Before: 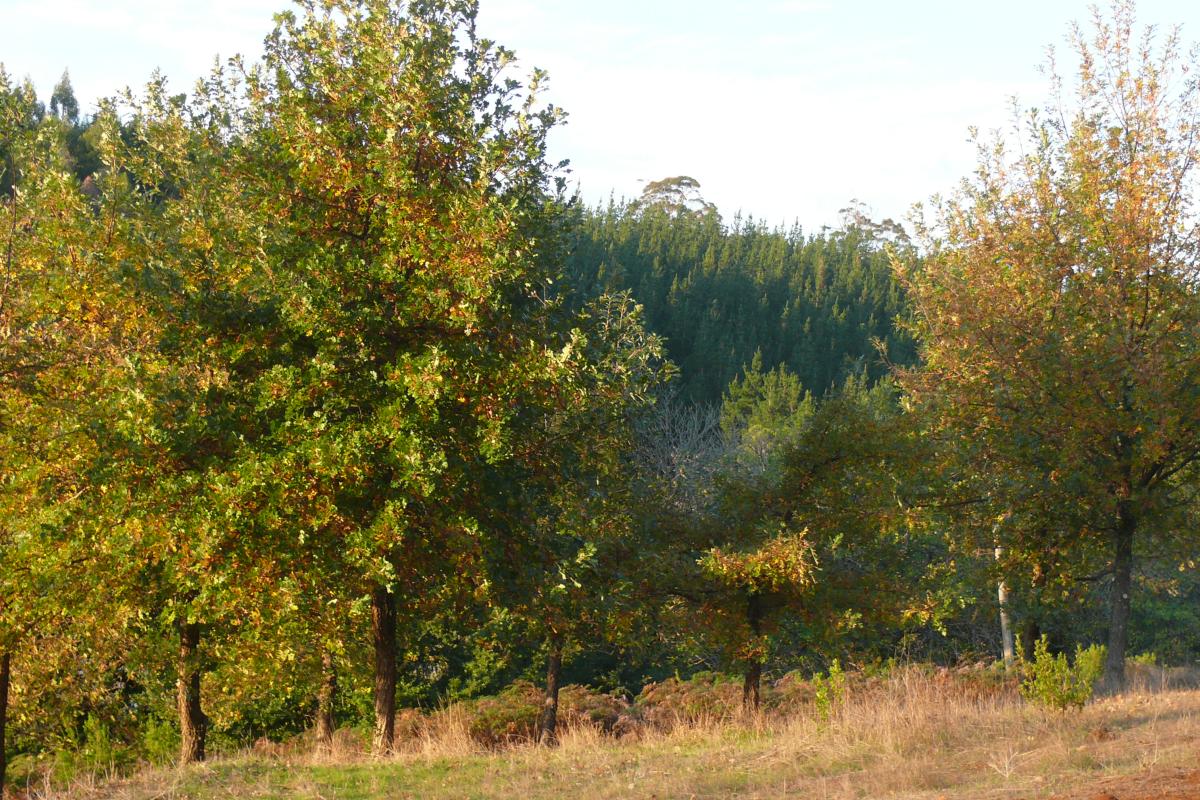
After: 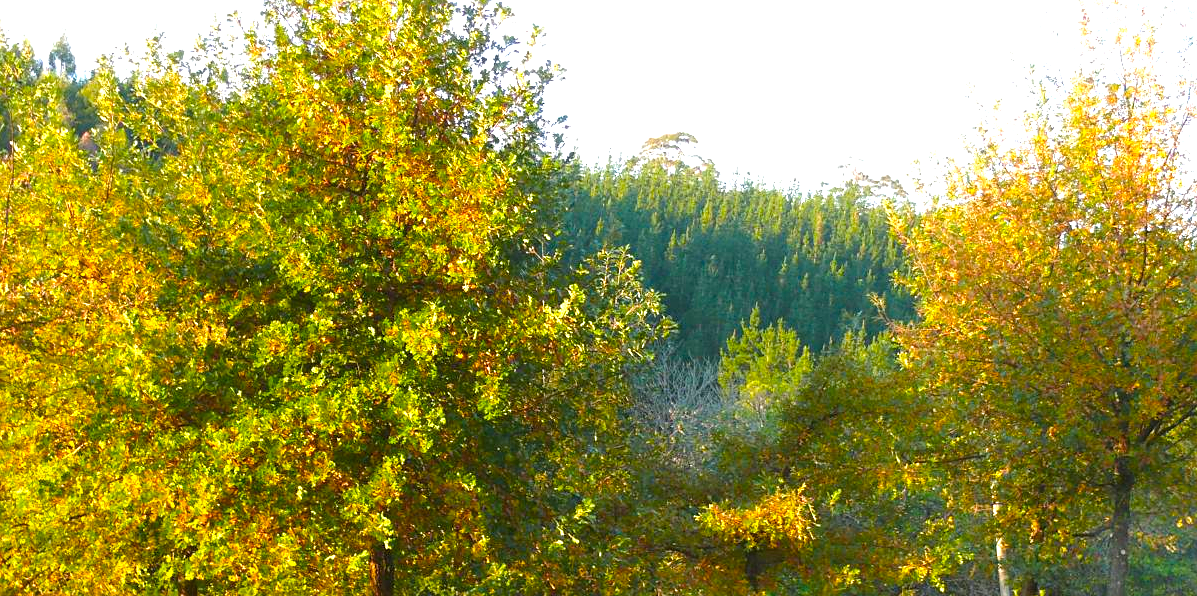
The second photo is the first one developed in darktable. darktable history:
crop: left 0.203%, top 5.53%, bottom 19.879%
sharpen: amount 0.208
exposure: exposure 0.648 EV, compensate exposure bias true, compensate highlight preservation false
color balance rgb: perceptual saturation grading › global saturation 25.778%, perceptual brilliance grading › global brilliance 10.406%, perceptual brilliance grading › shadows 14.938%, global vibrance 20%
